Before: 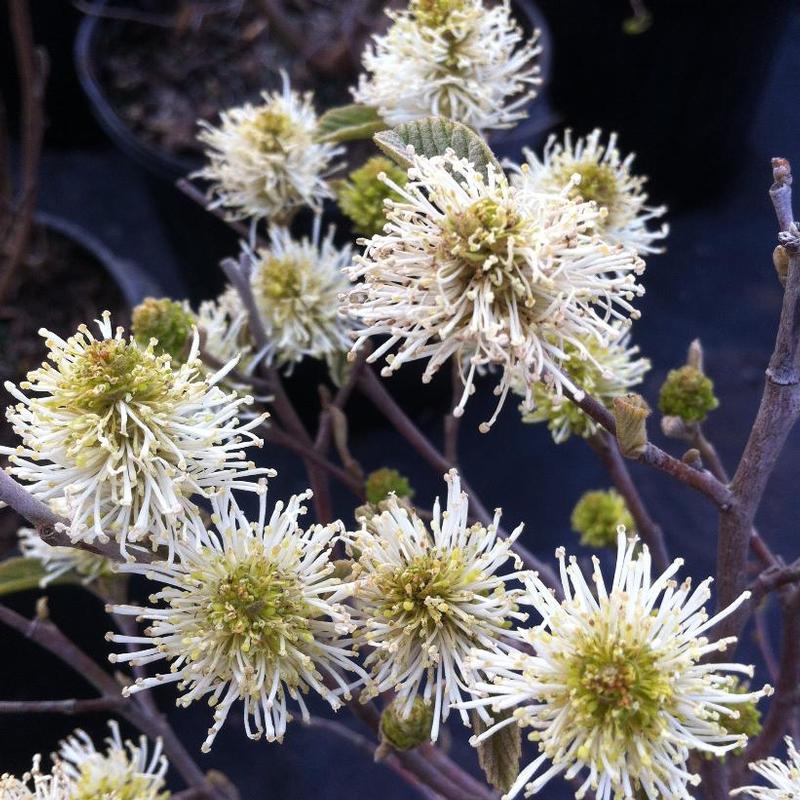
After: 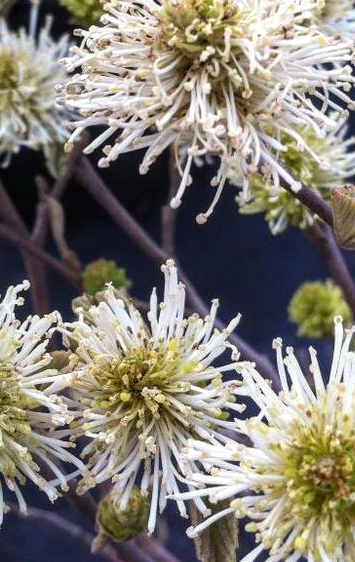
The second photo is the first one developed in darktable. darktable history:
crop: left 35.432%, top 26.233%, right 20.145%, bottom 3.432%
local contrast: on, module defaults
